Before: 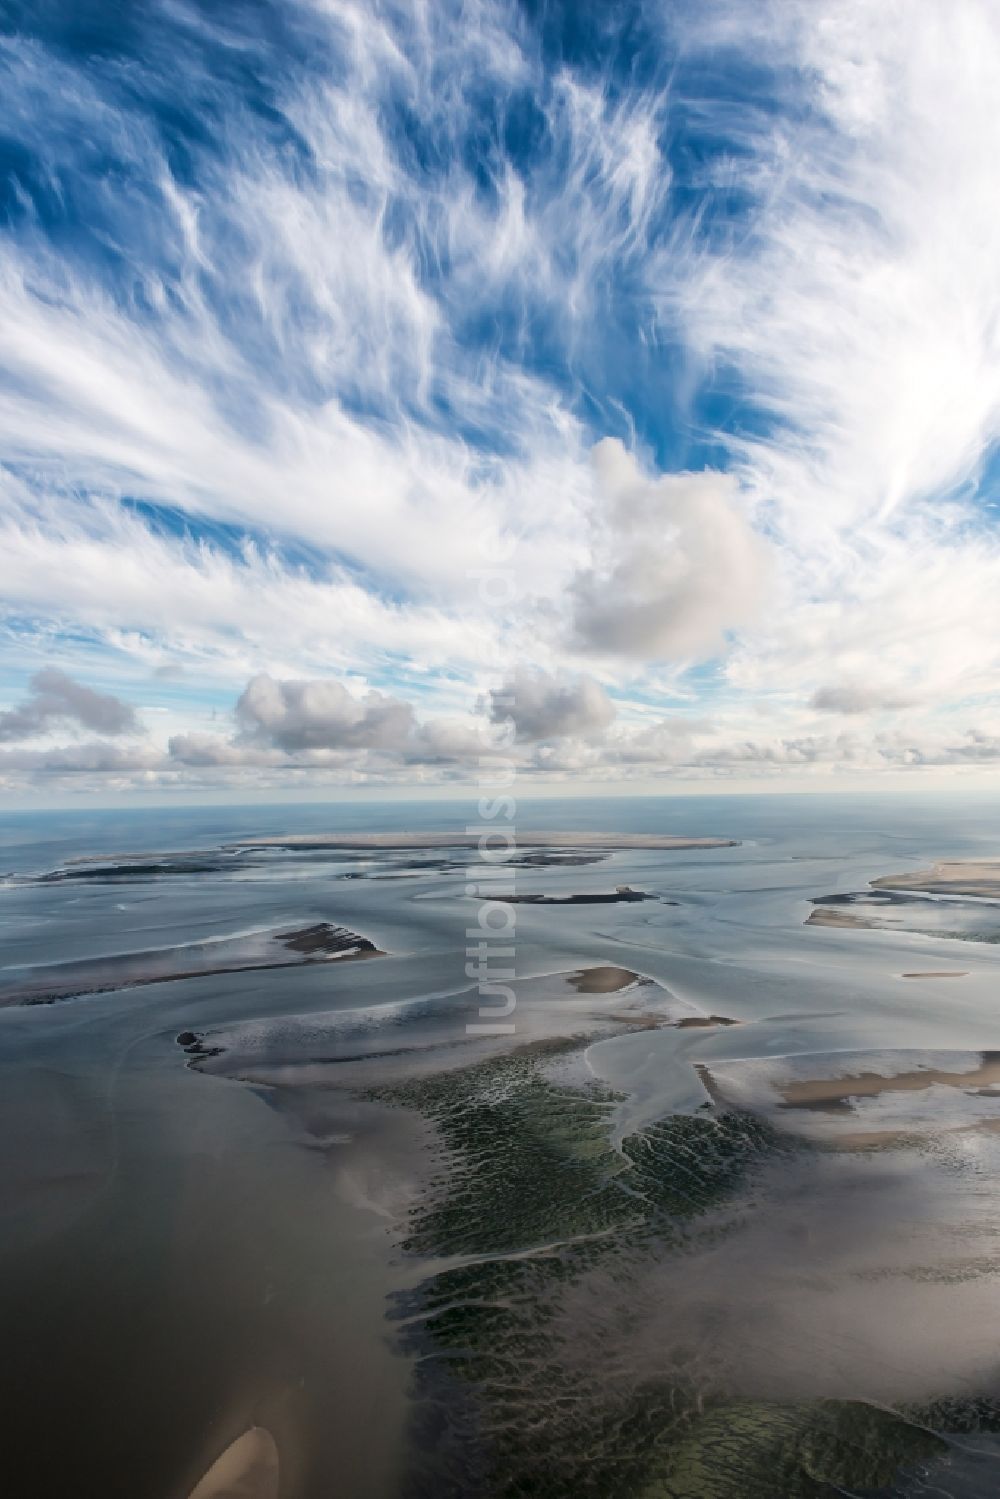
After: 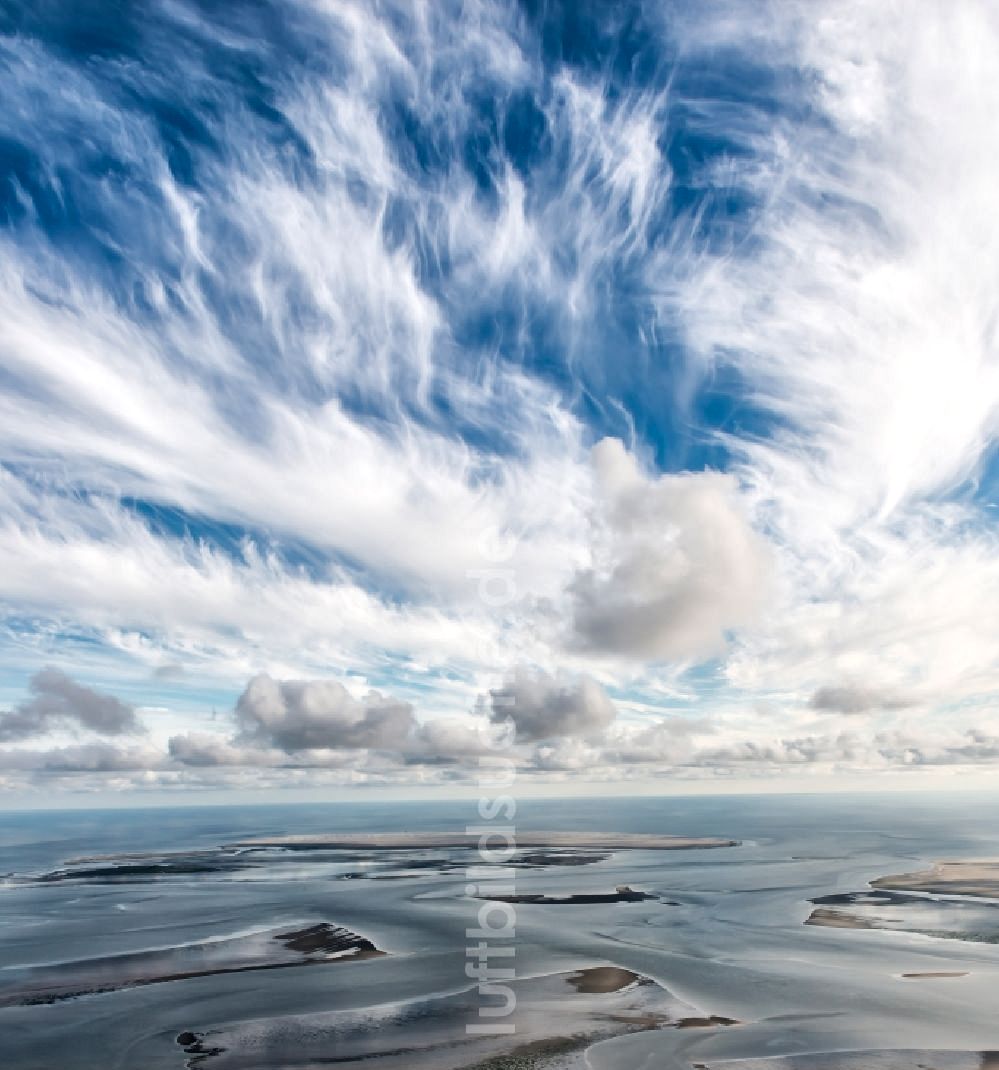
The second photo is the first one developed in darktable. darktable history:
local contrast: mode bilateral grid, contrast 20, coarseness 50, detail 150%, midtone range 0.2
crop: bottom 28.576%
